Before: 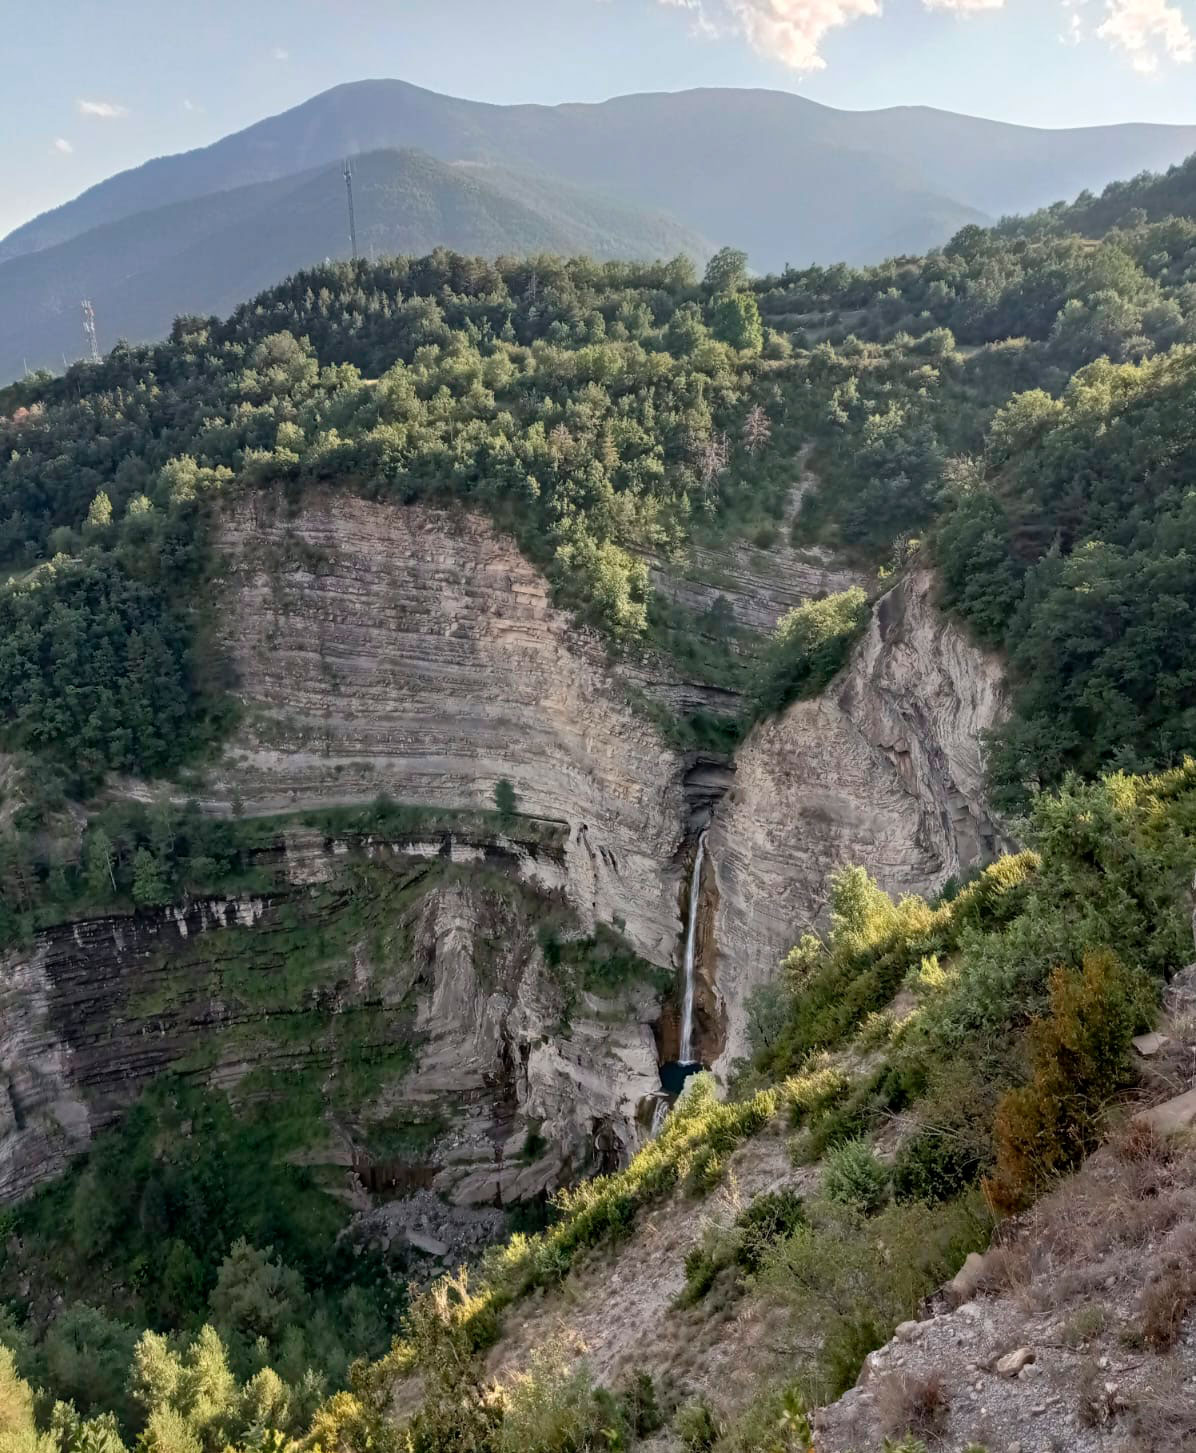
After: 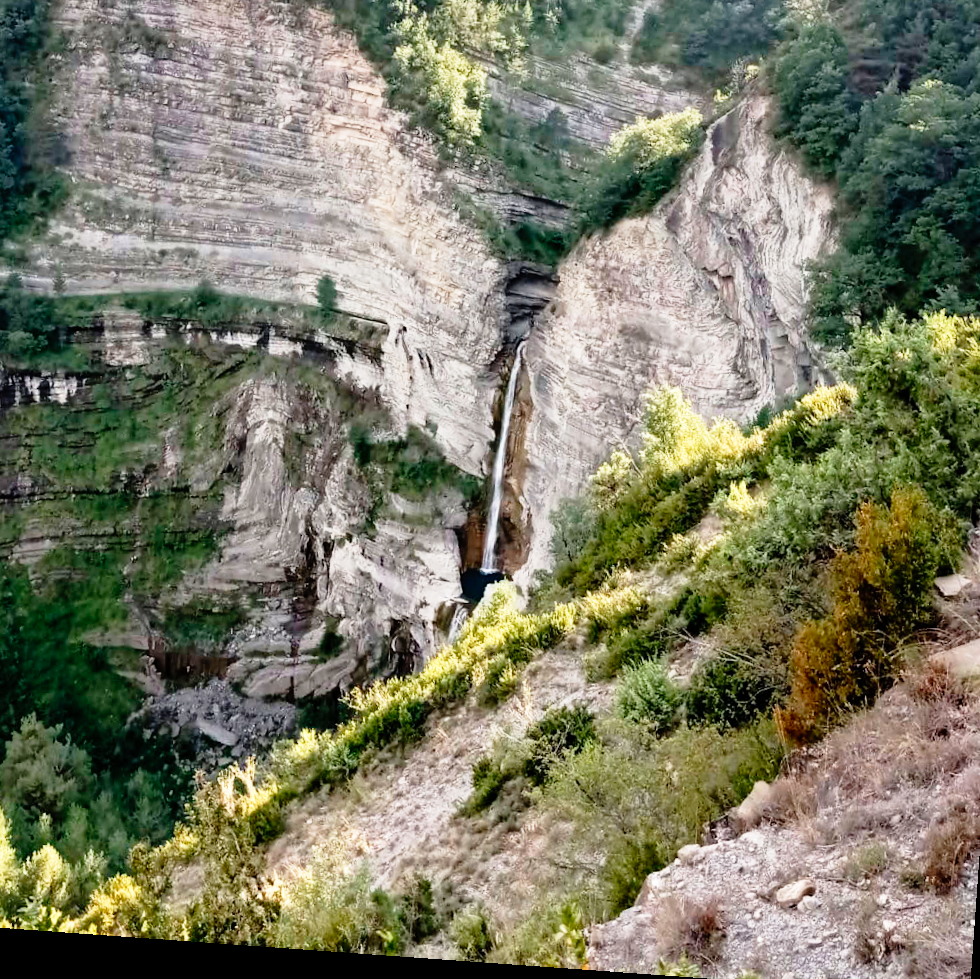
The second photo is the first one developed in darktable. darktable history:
crop and rotate: left 17.299%, top 35.115%, right 7.015%, bottom 1.024%
base curve: curves: ch0 [(0, 0) (0.012, 0.01) (0.073, 0.168) (0.31, 0.711) (0.645, 0.957) (1, 1)], preserve colors none
rotate and perspective: rotation 4.1°, automatic cropping off
